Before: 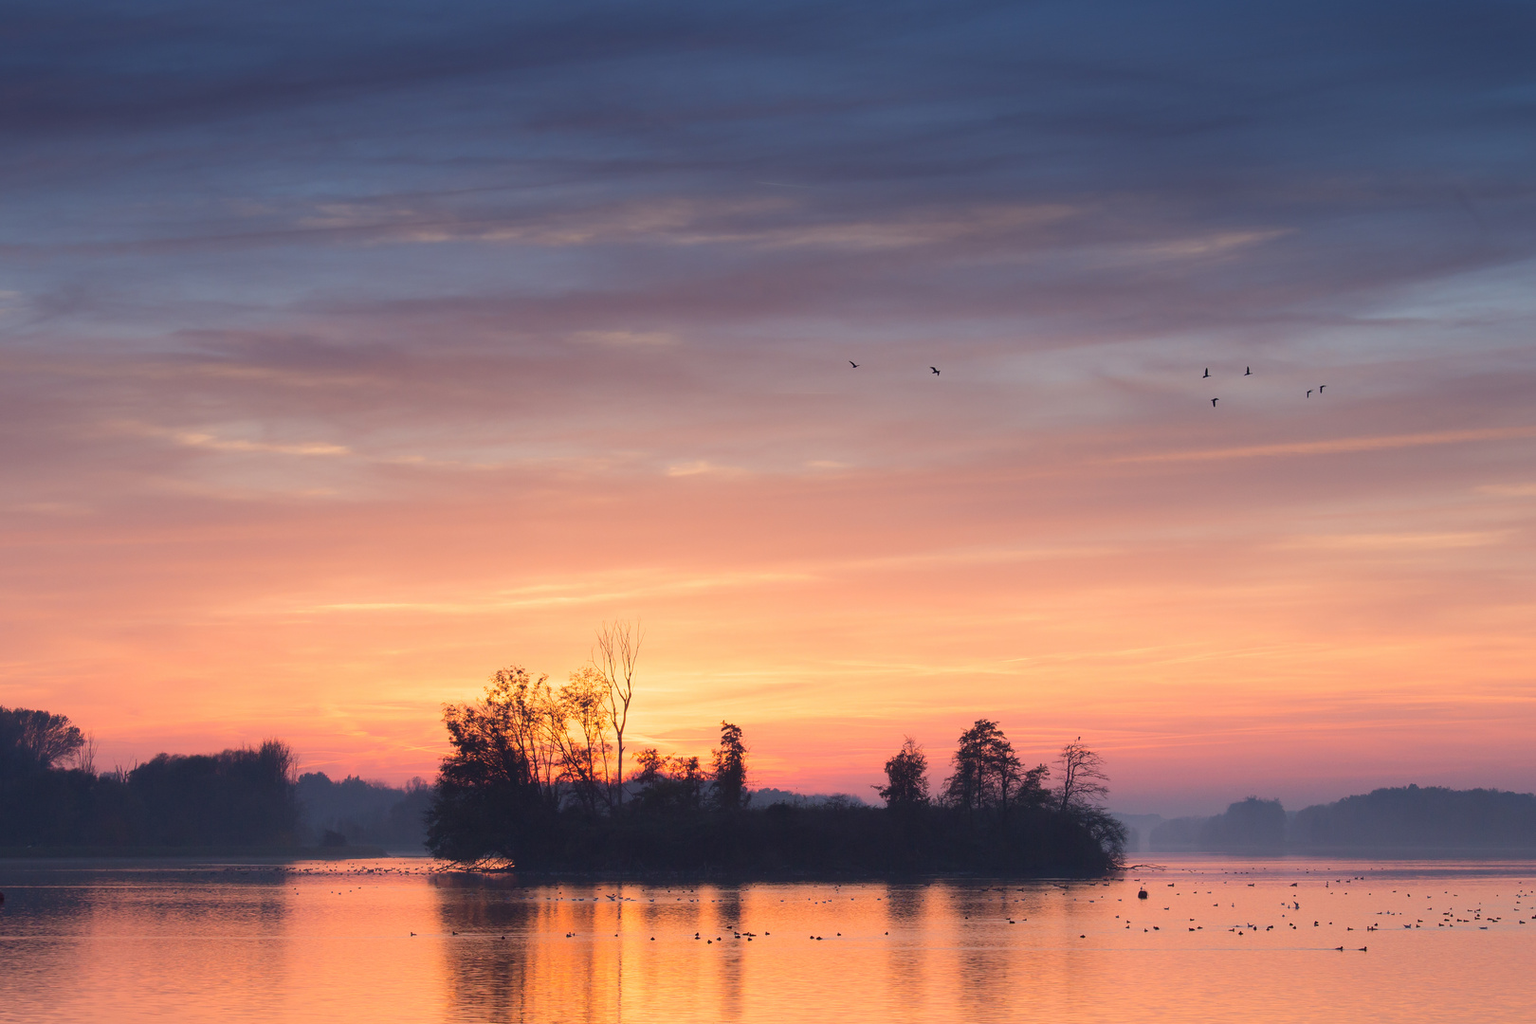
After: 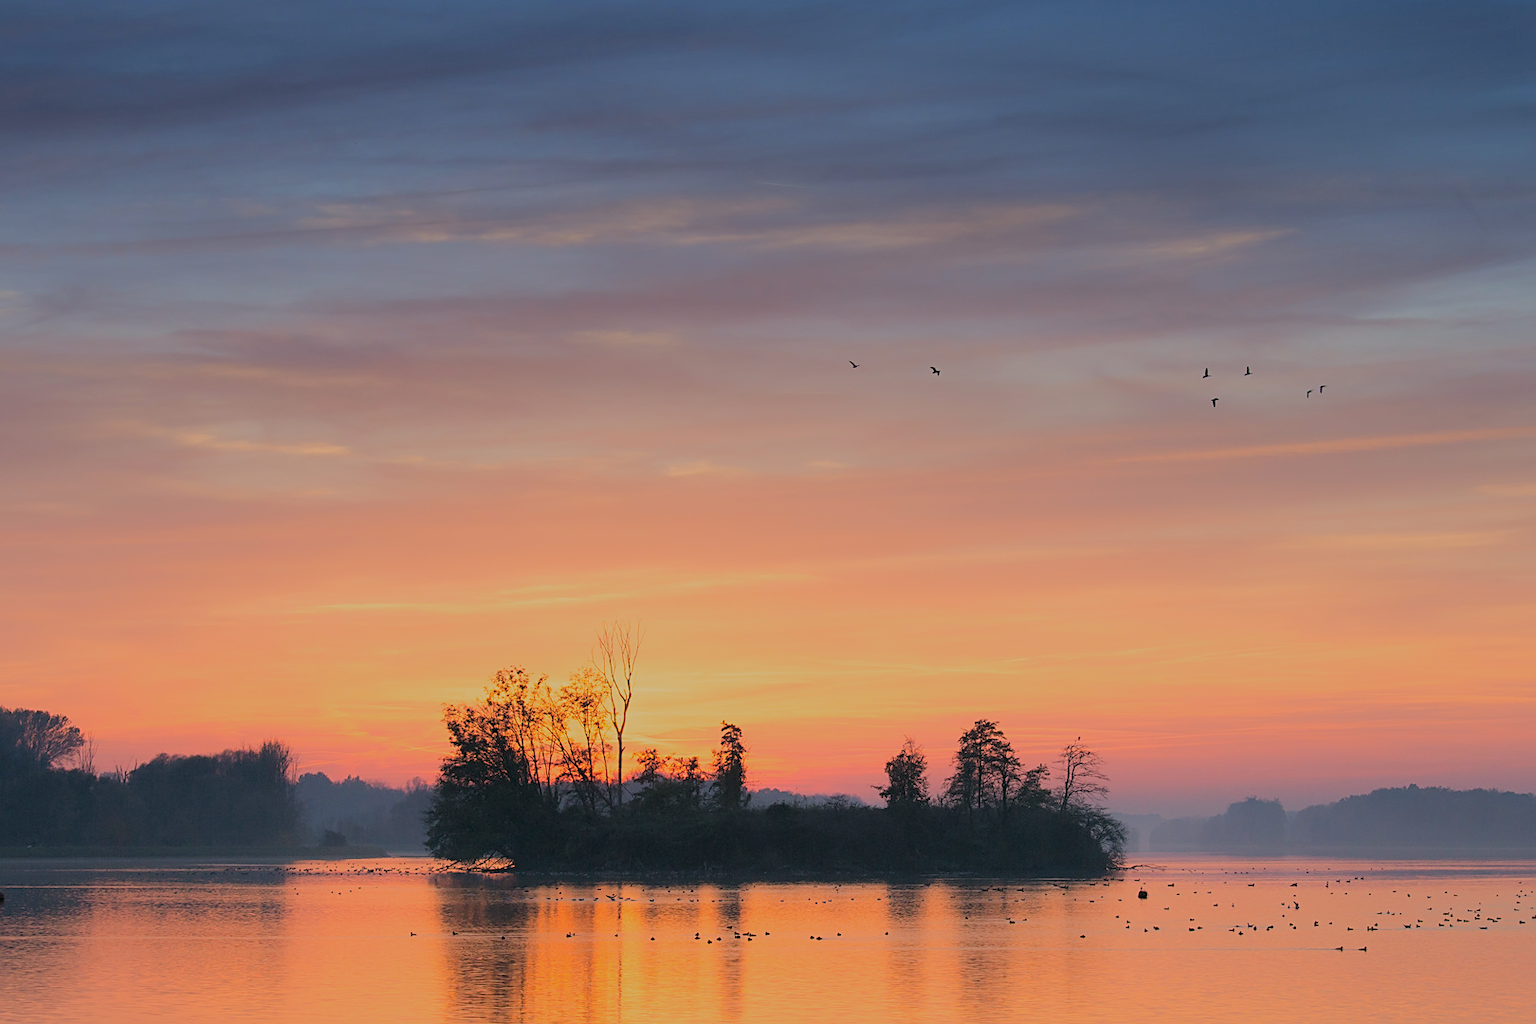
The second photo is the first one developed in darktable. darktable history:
filmic rgb: black relative exposure -7.02 EV, white relative exposure 6.01 EV, target black luminance 0%, hardness 2.74, latitude 61.41%, contrast 0.687, highlights saturation mix 10.22%, shadows ↔ highlights balance -0.13%, add noise in highlights 0.001, preserve chrominance luminance Y, color science v3 (2019), use custom middle-gray values true, contrast in highlights soft
sharpen: on, module defaults
levels: levels [0, 0.474, 0.947]
color correction: highlights a* 3.96, highlights b* 4.97, shadows a* -7.79, shadows b* 4.9
